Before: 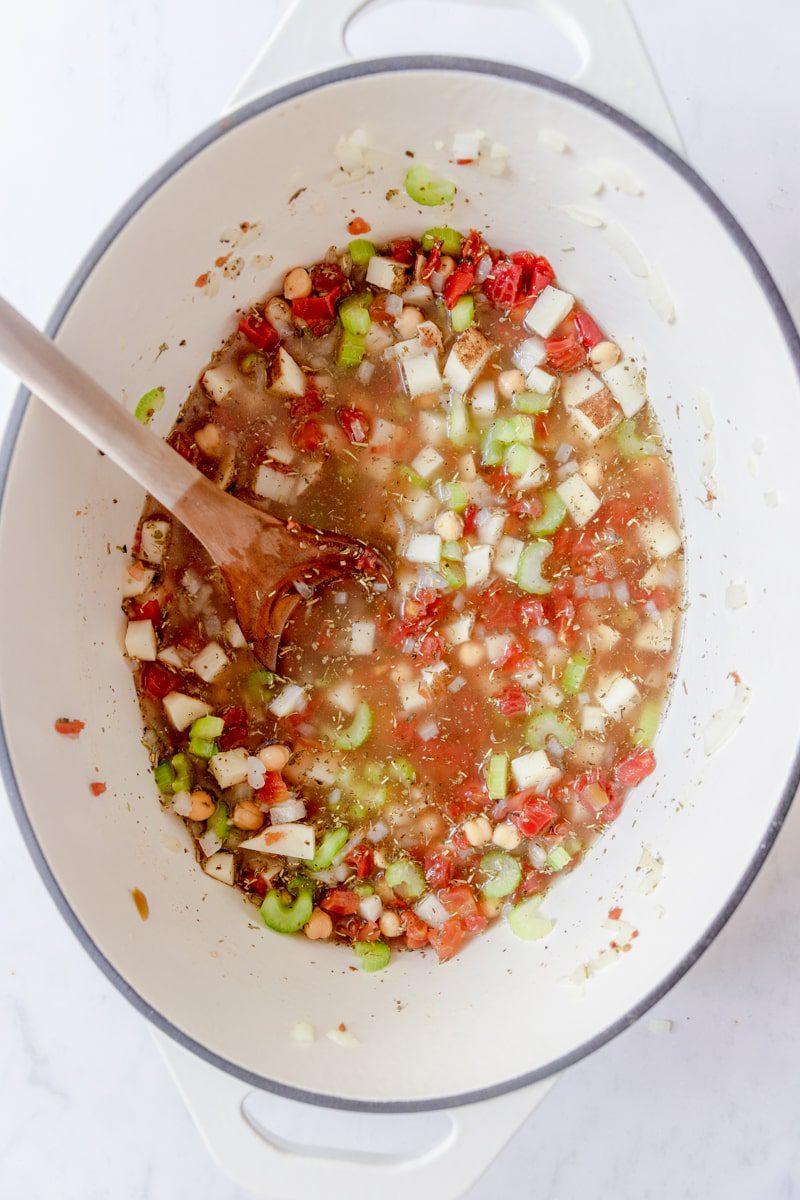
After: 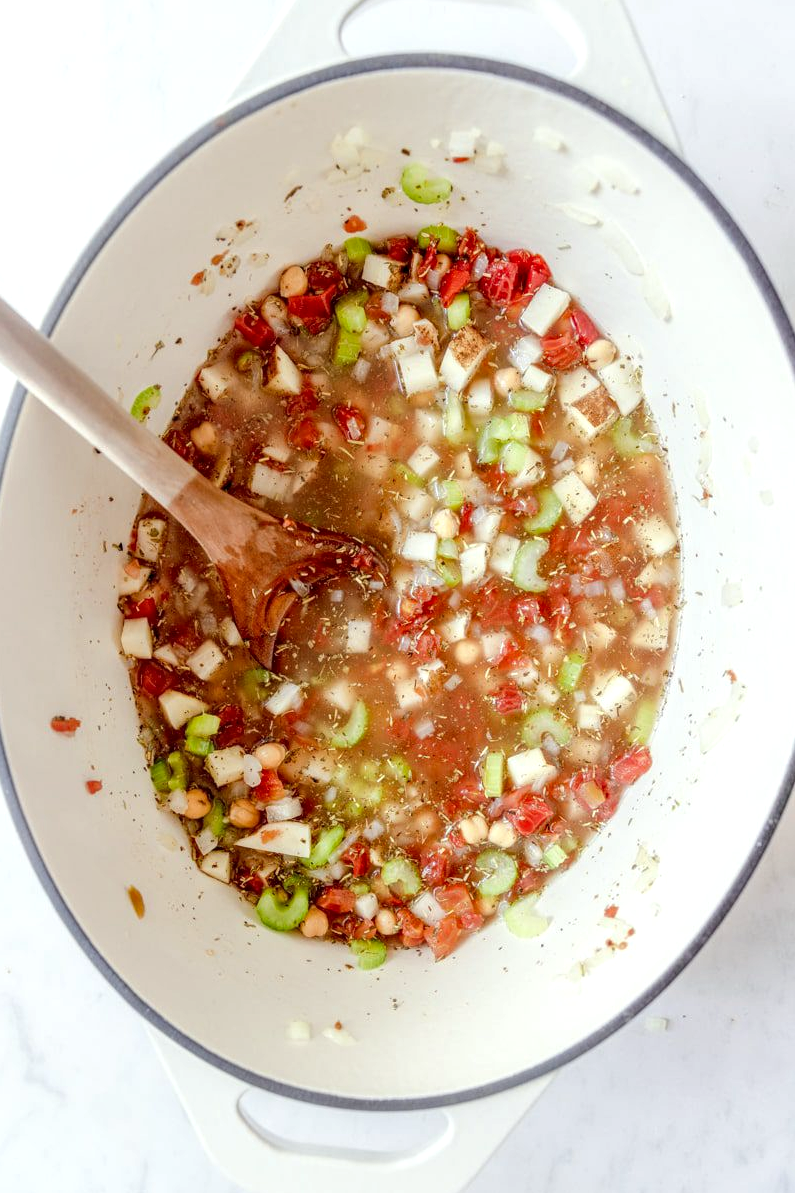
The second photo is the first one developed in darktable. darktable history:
color correction: highlights a* -2.63, highlights b* 2.31
crop and rotate: left 0.612%, top 0.189%, bottom 0.37%
exposure: exposure 0.189 EV, compensate highlight preservation false
local contrast: on, module defaults
